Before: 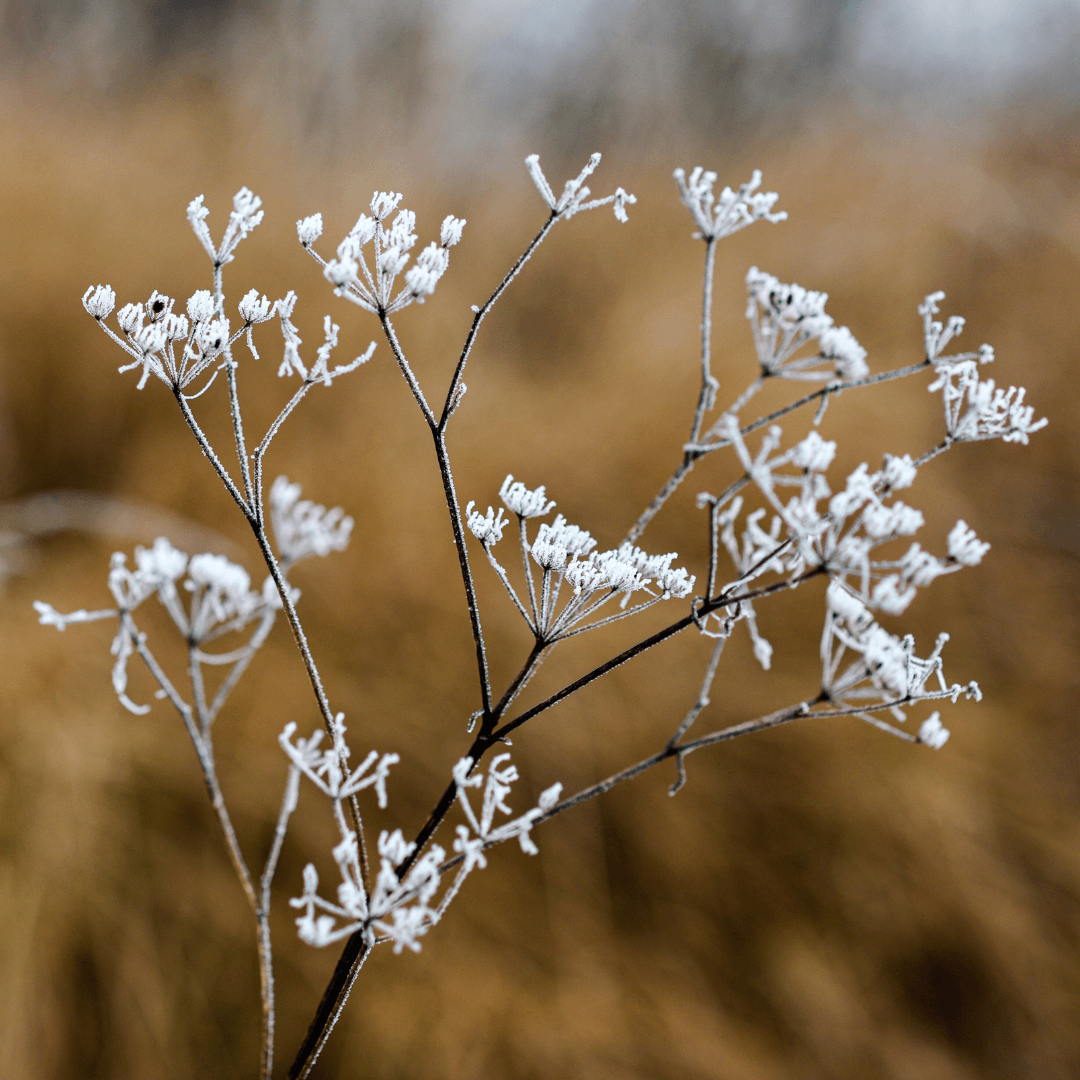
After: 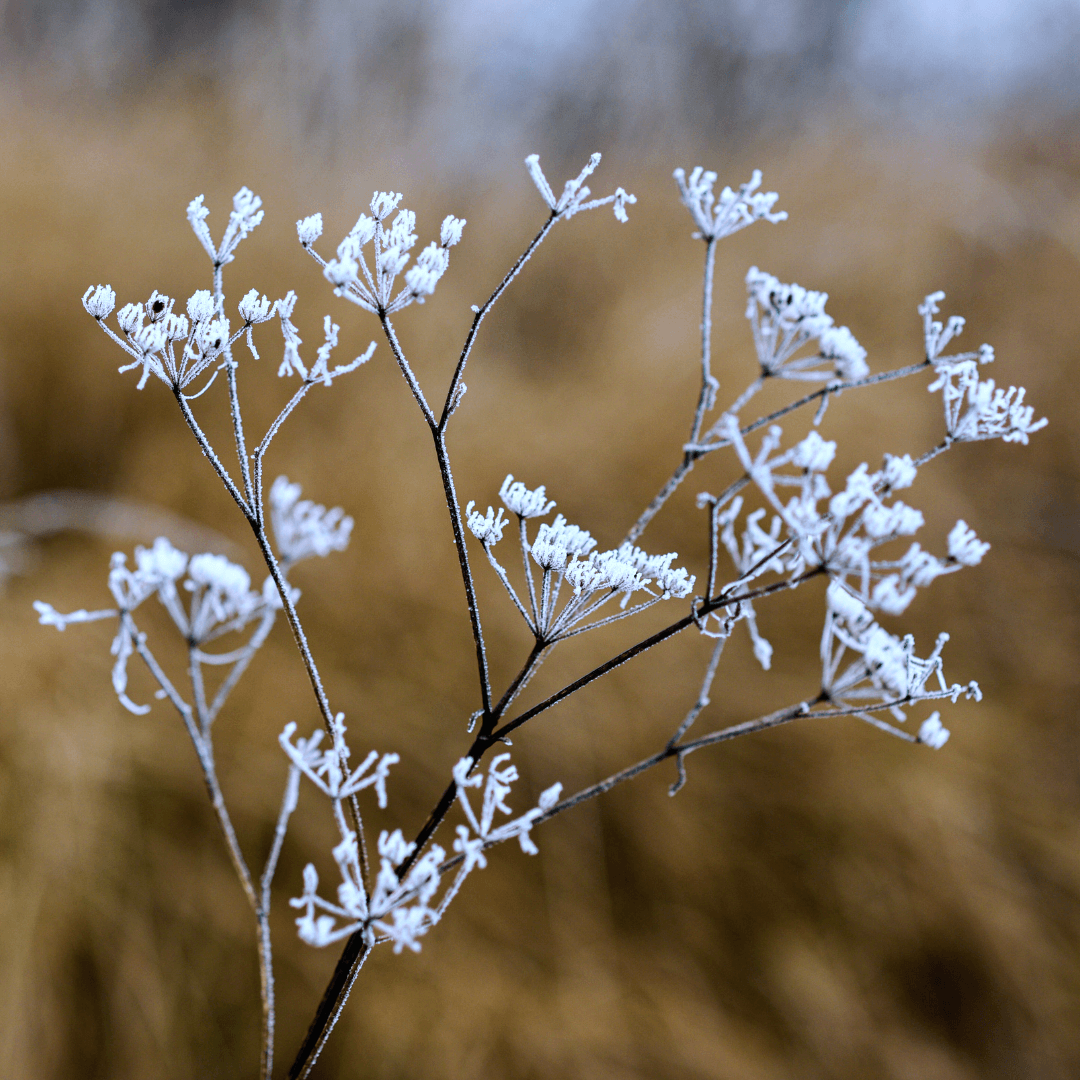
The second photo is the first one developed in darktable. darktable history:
white balance: red 0.948, green 1.02, blue 1.176
local contrast: mode bilateral grid, contrast 15, coarseness 36, detail 105%, midtone range 0.2
